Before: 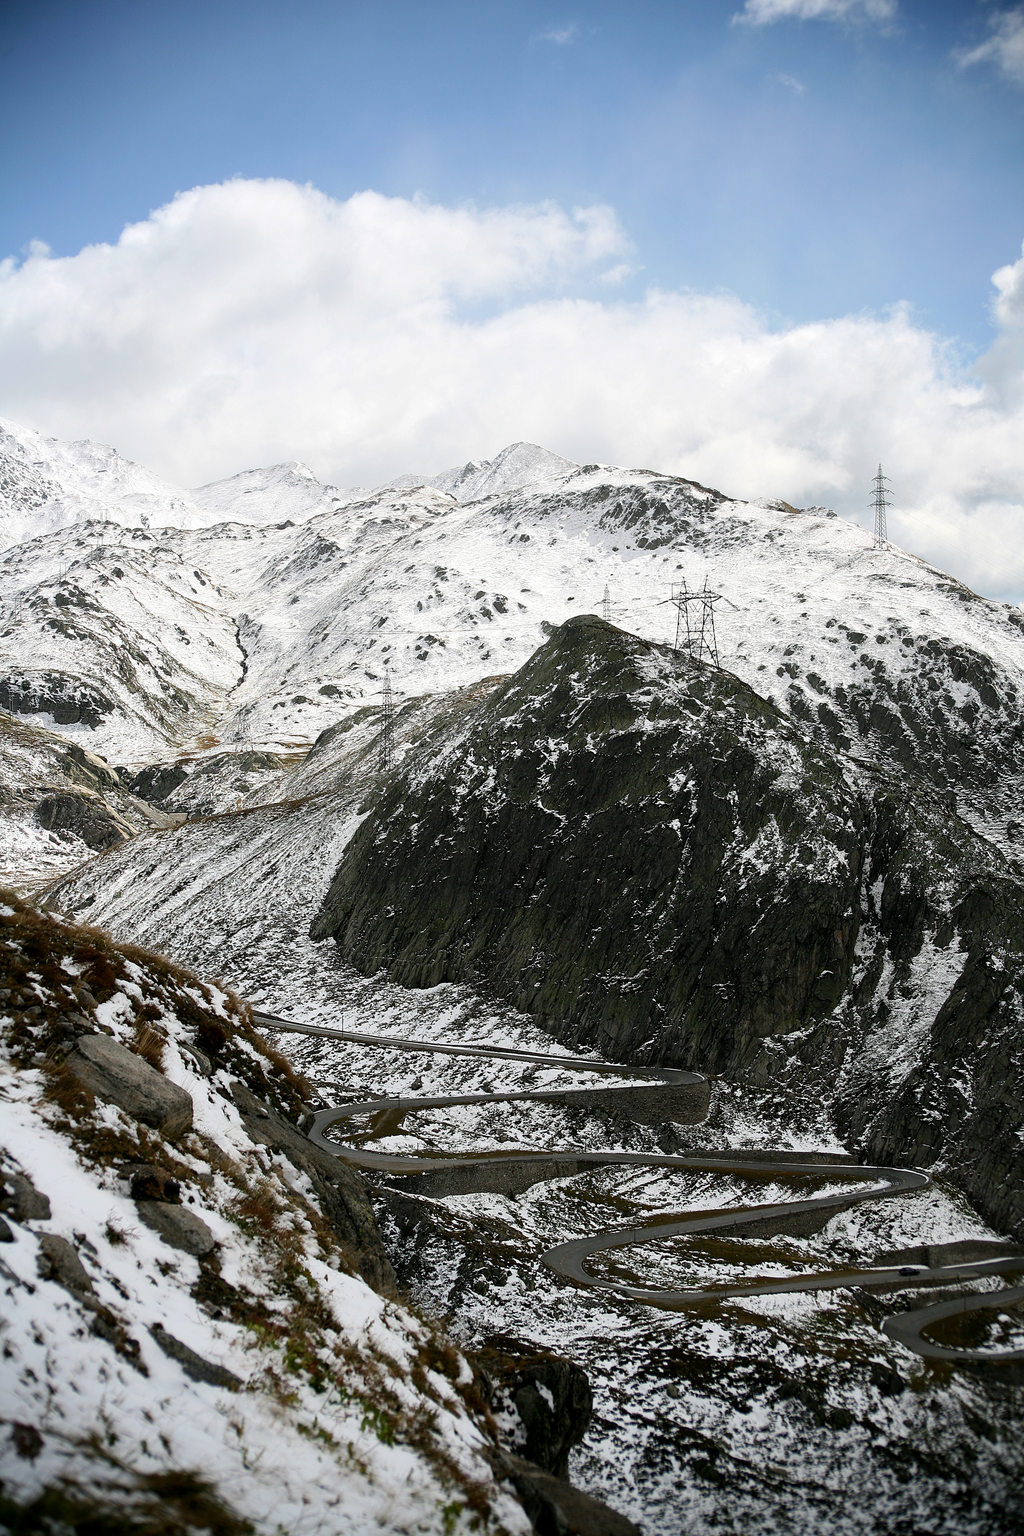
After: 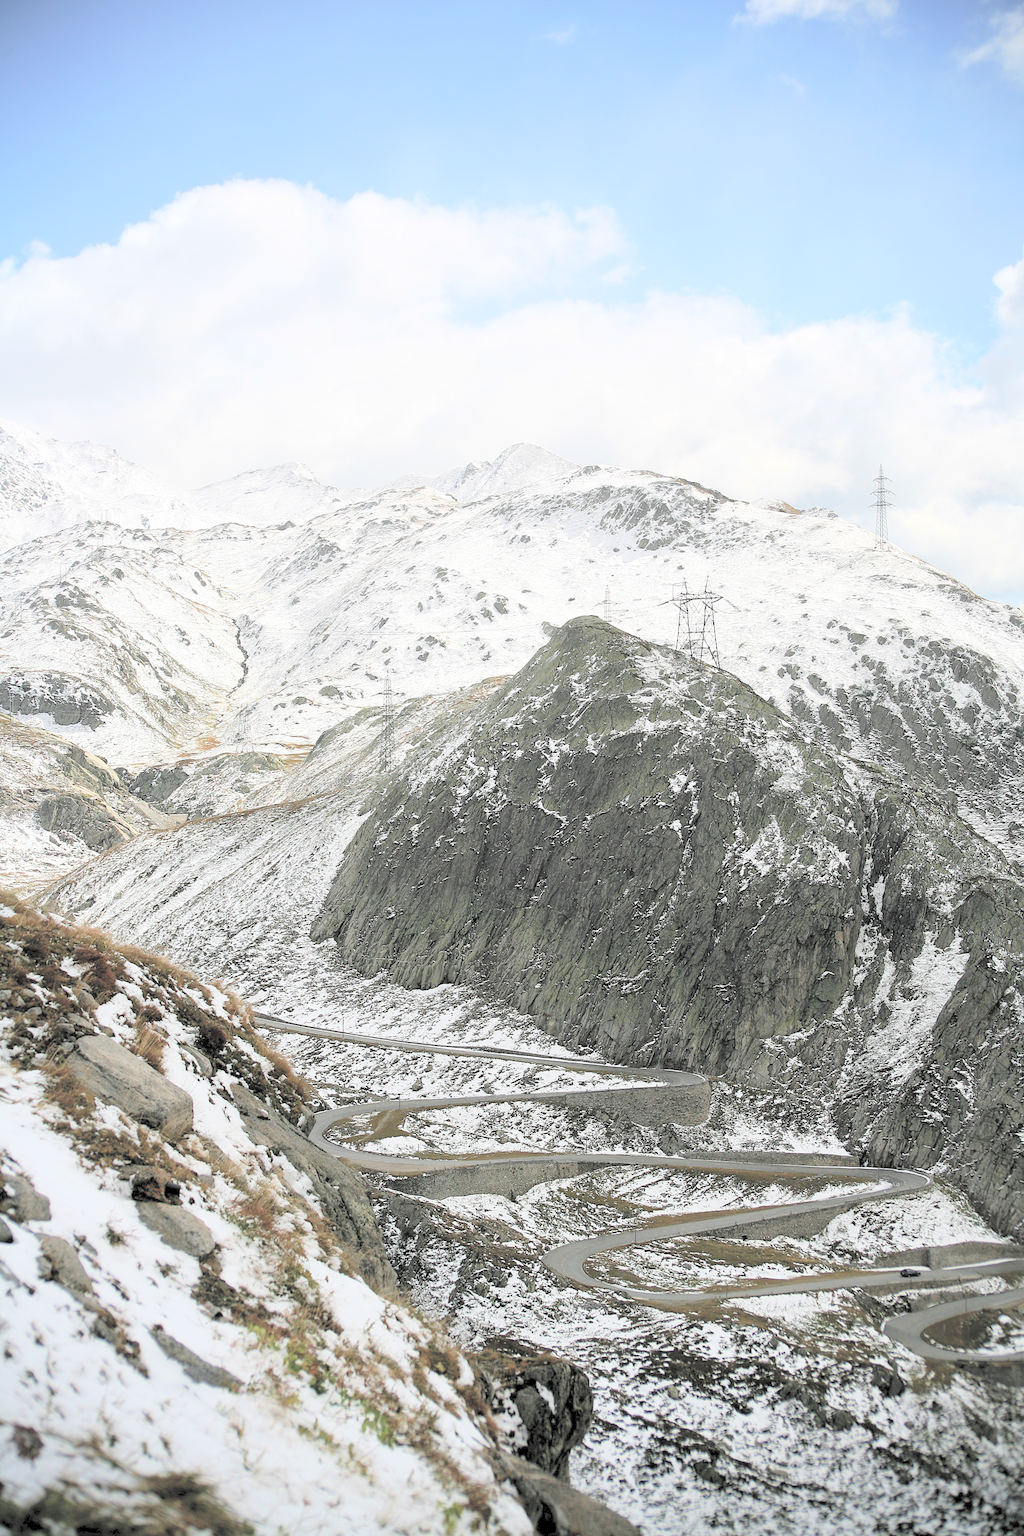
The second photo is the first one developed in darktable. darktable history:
crop: bottom 0.071%
contrast brightness saturation: brightness 1
